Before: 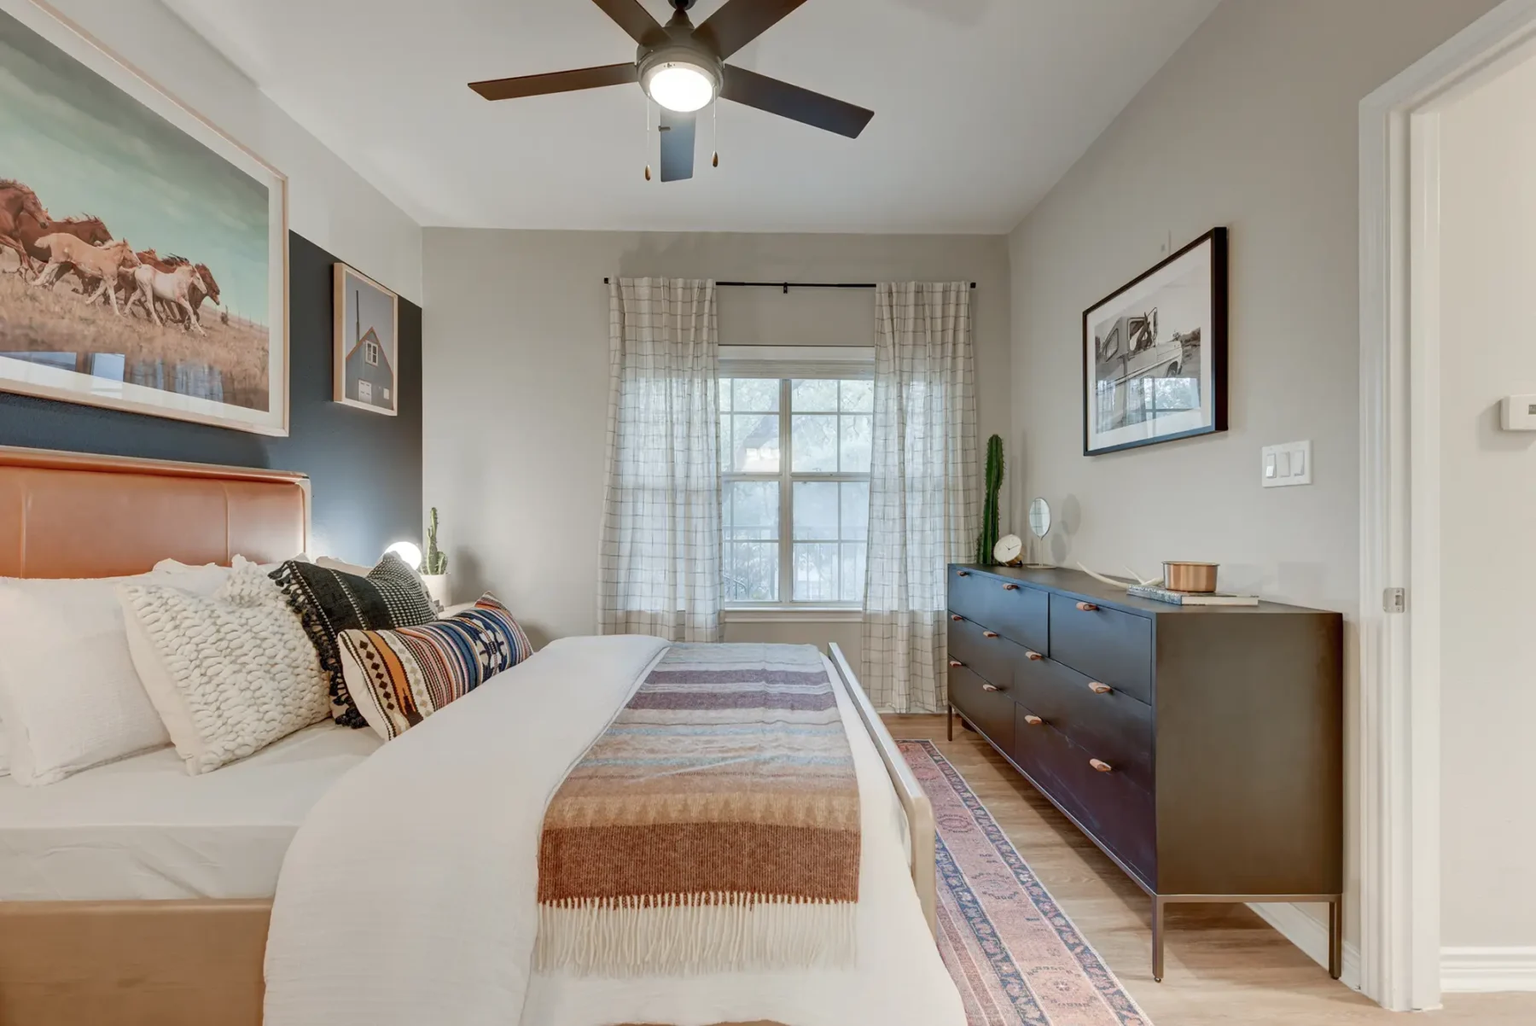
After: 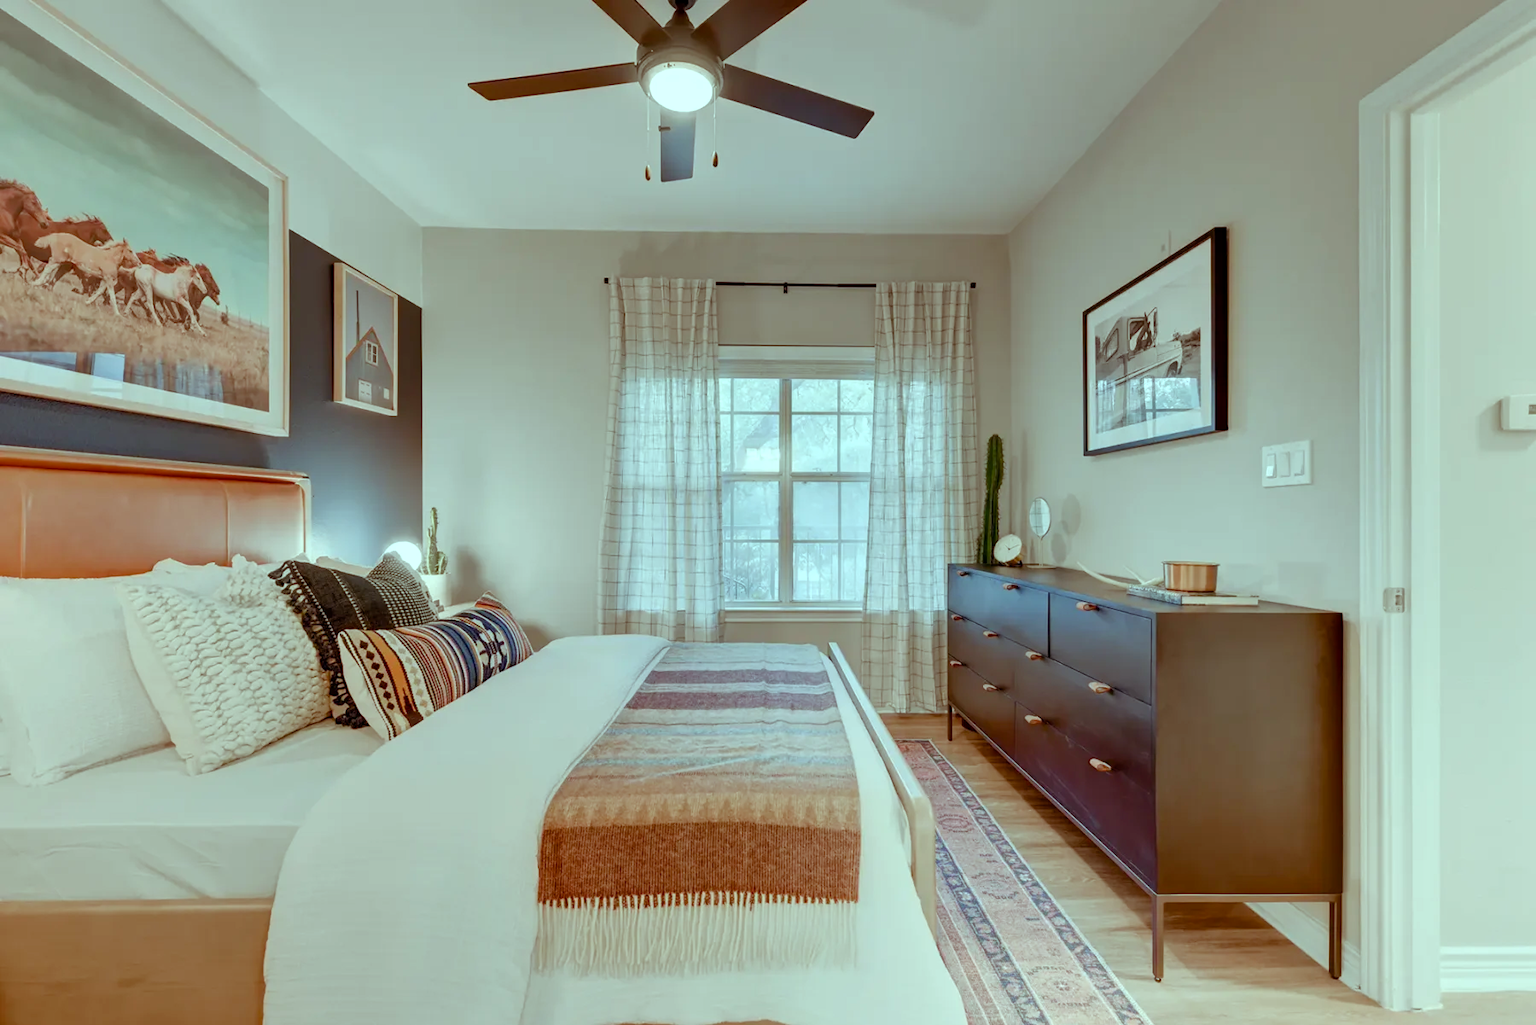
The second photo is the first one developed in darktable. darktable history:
exposure: black level correction 0.001, compensate highlight preservation false
color balance rgb: power › chroma 1.528%, power › hue 28.75°, highlights gain › chroma 5.29%, highlights gain › hue 196.94°, linear chroma grading › global chroma 8.801%, perceptual saturation grading › global saturation 0.065%, perceptual saturation grading › highlights -30.155%, perceptual saturation grading › shadows 20.273%, global vibrance 14.266%
